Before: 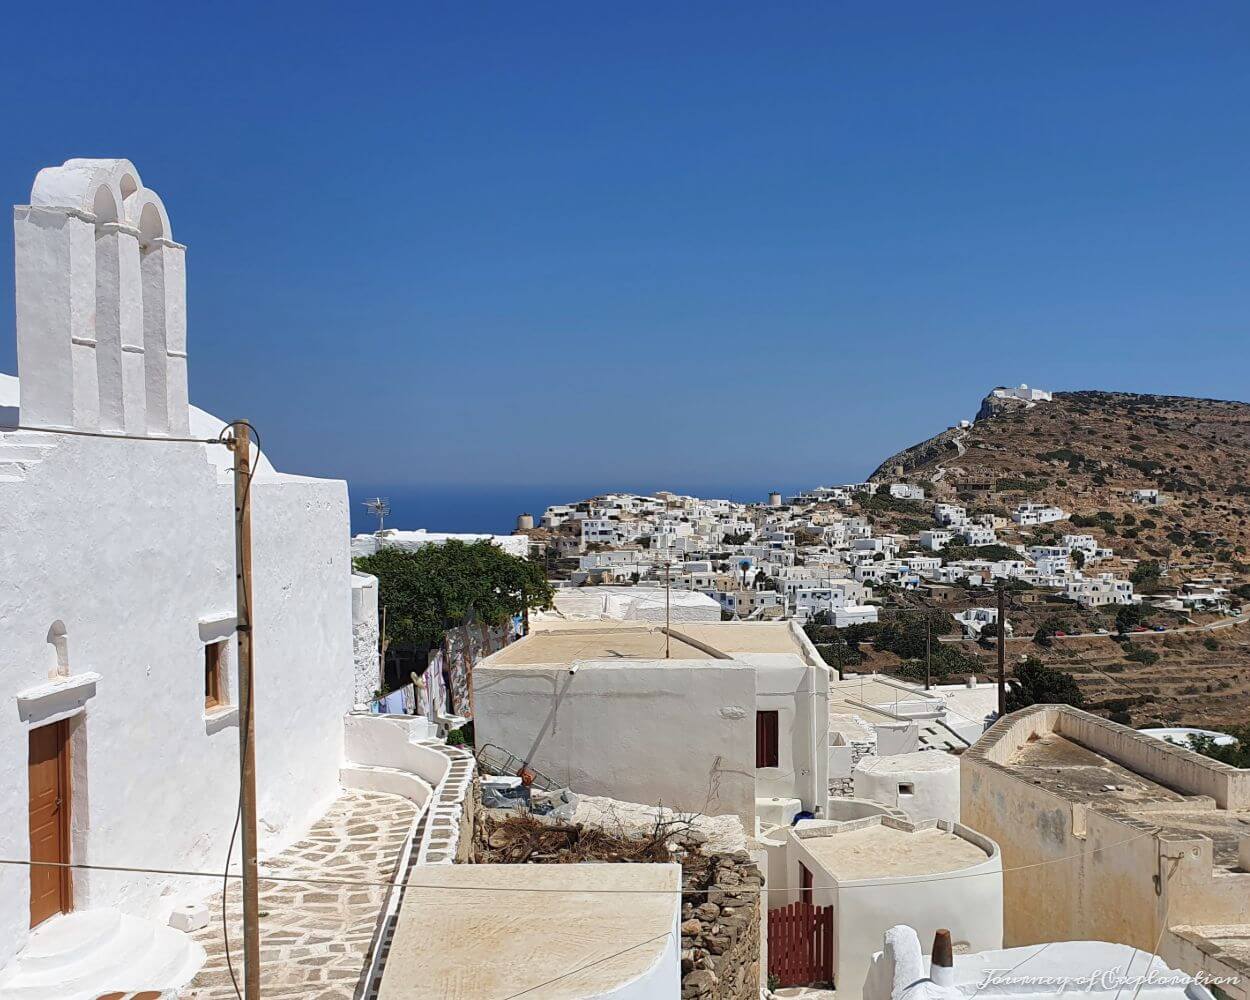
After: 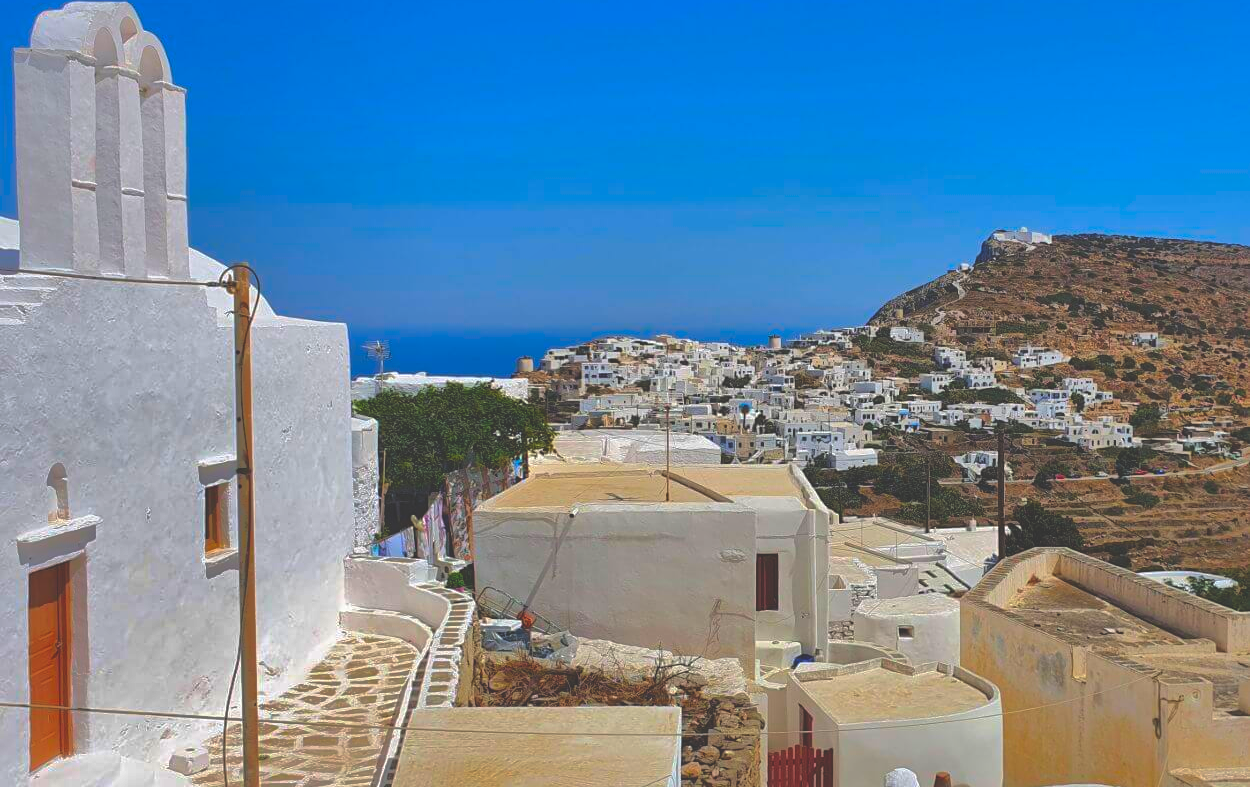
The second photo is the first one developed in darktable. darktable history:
crop and rotate: top 15.774%, bottom 5.506%
exposure: black level correction -0.03, compensate highlight preservation false
tone equalizer: on, module defaults
color correction: saturation 1.8
shadows and highlights: shadows 25, highlights -70
